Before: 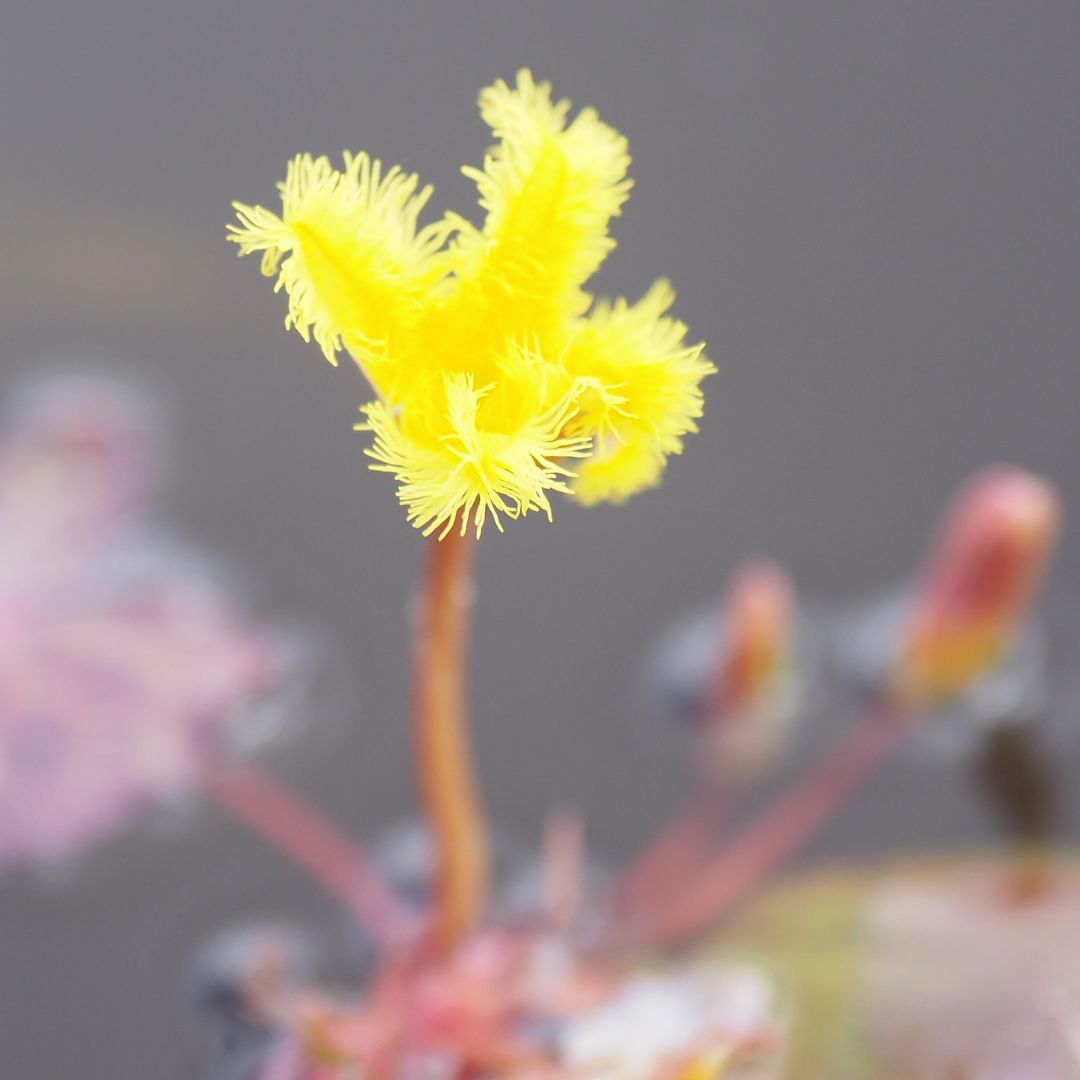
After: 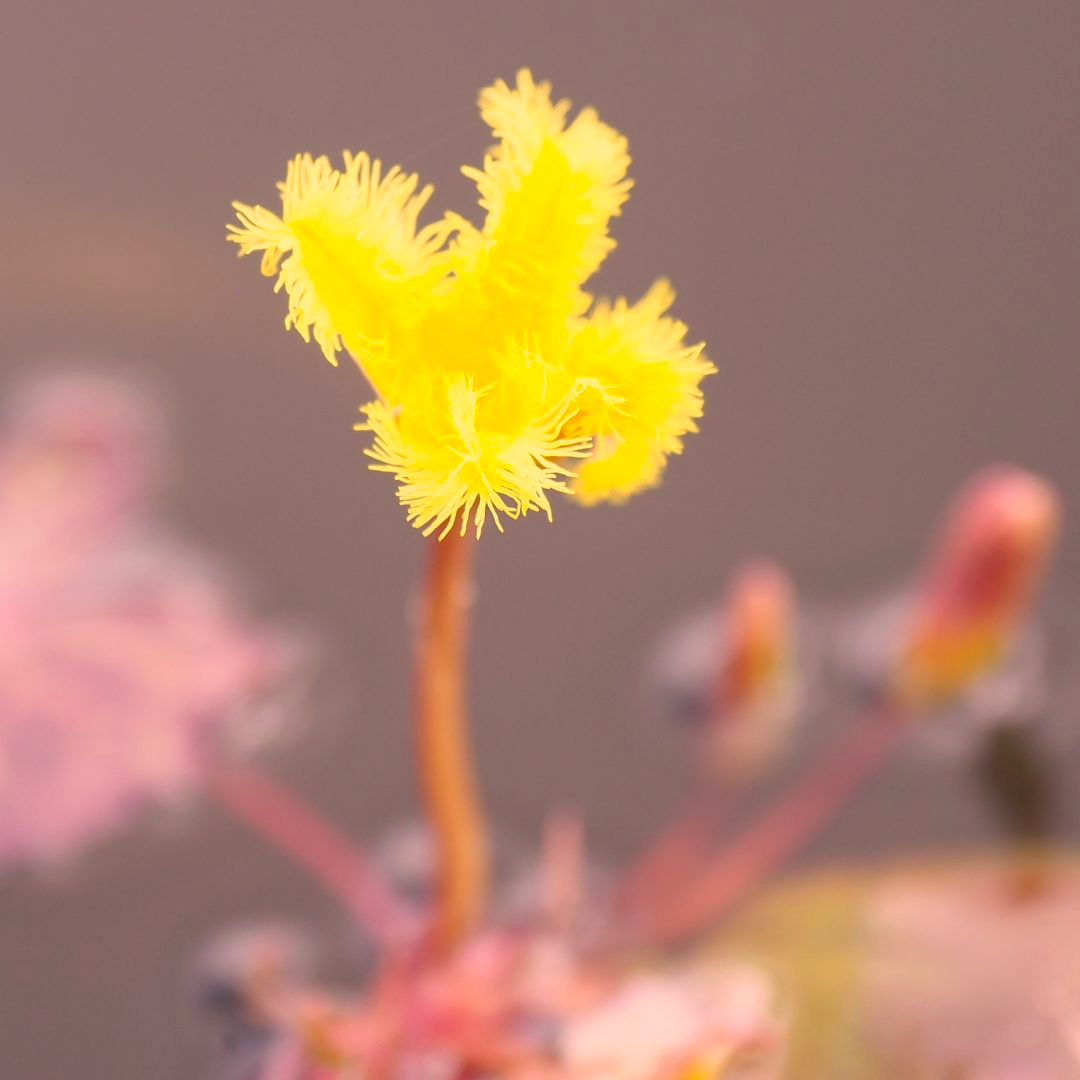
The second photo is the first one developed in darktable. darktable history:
color correction: highlights a* 20.75, highlights b* 19.21
